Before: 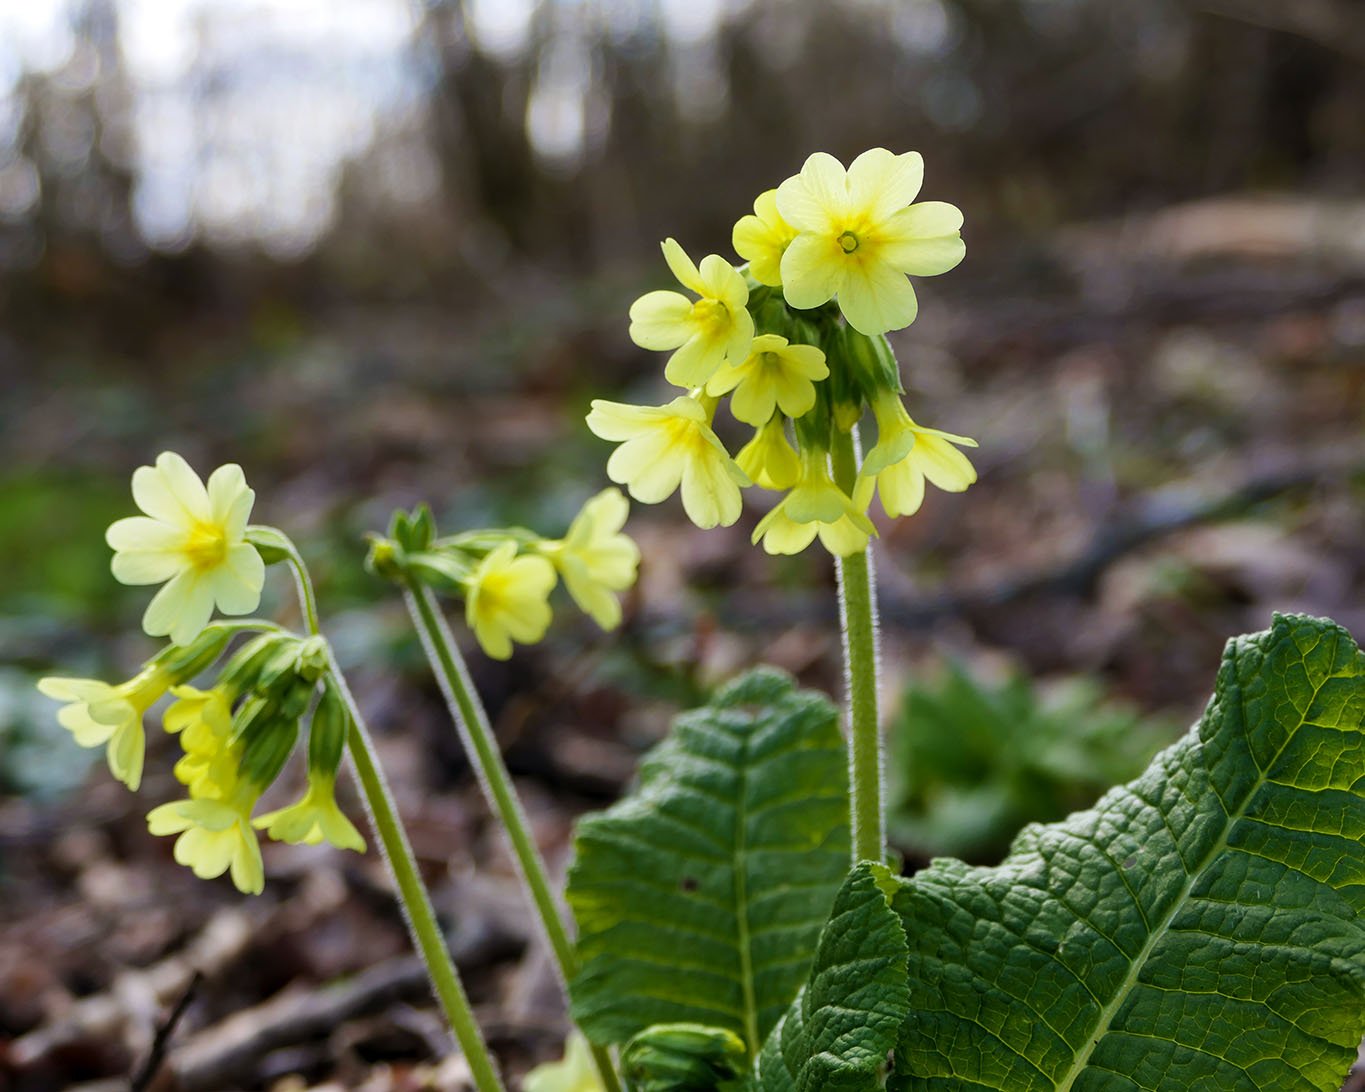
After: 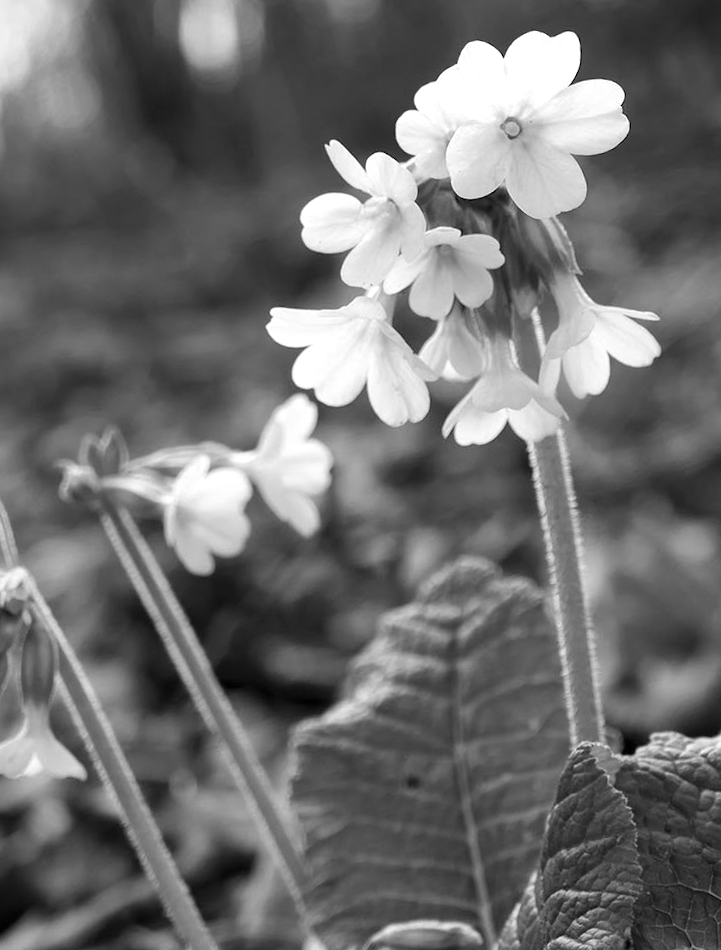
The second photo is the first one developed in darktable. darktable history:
rotate and perspective: rotation -5.2°, automatic cropping off
exposure: black level correction 0, exposure 0.5 EV, compensate highlight preservation false
crop and rotate: angle 0.02°, left 24.353%, top 13.219%, right 26.156%, bottom 8.224%
monochrome: a -92.57, b 58.91
